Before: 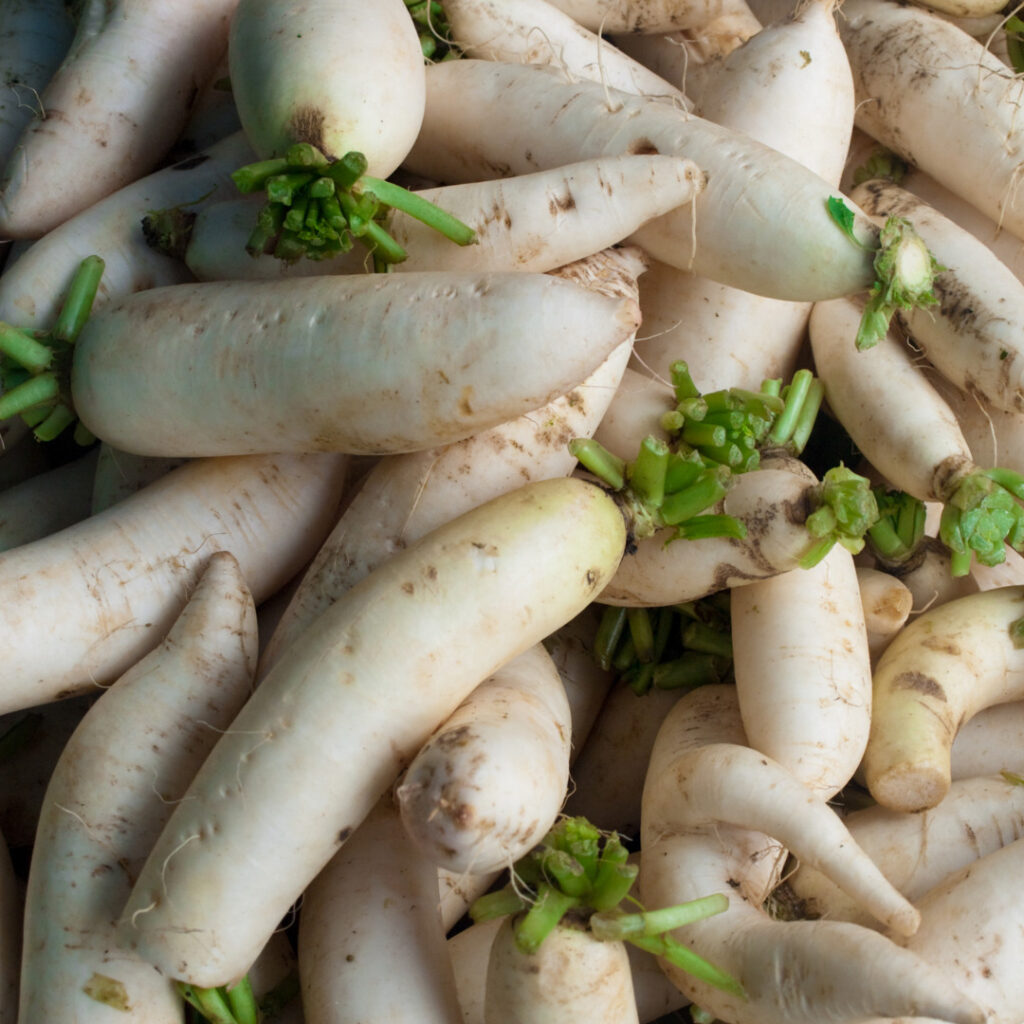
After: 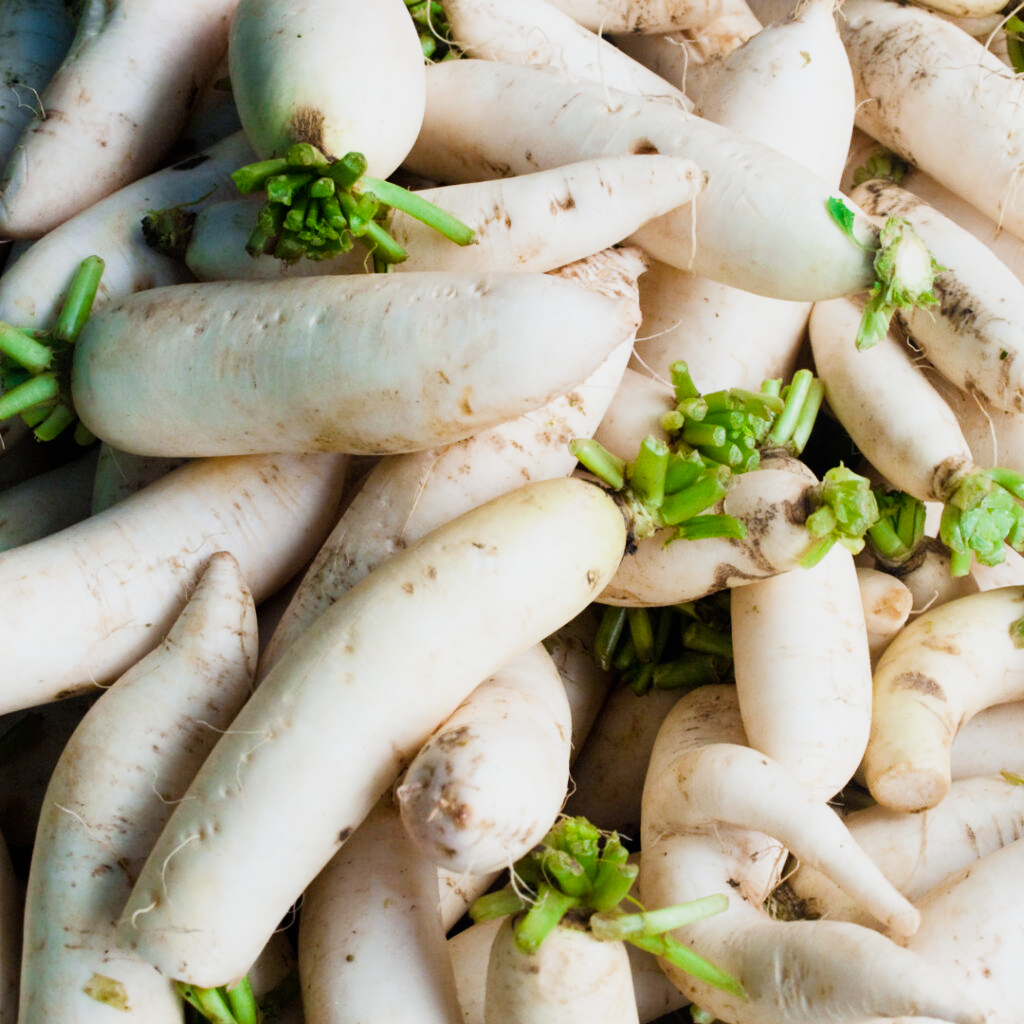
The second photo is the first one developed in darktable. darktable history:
white balance: red 0.98, blue 1.034
exposure: black level correction 0, exposure 1 EV, compensate exposure bias true, compensate highlight preservation false
sigmoid: on, module defaults
